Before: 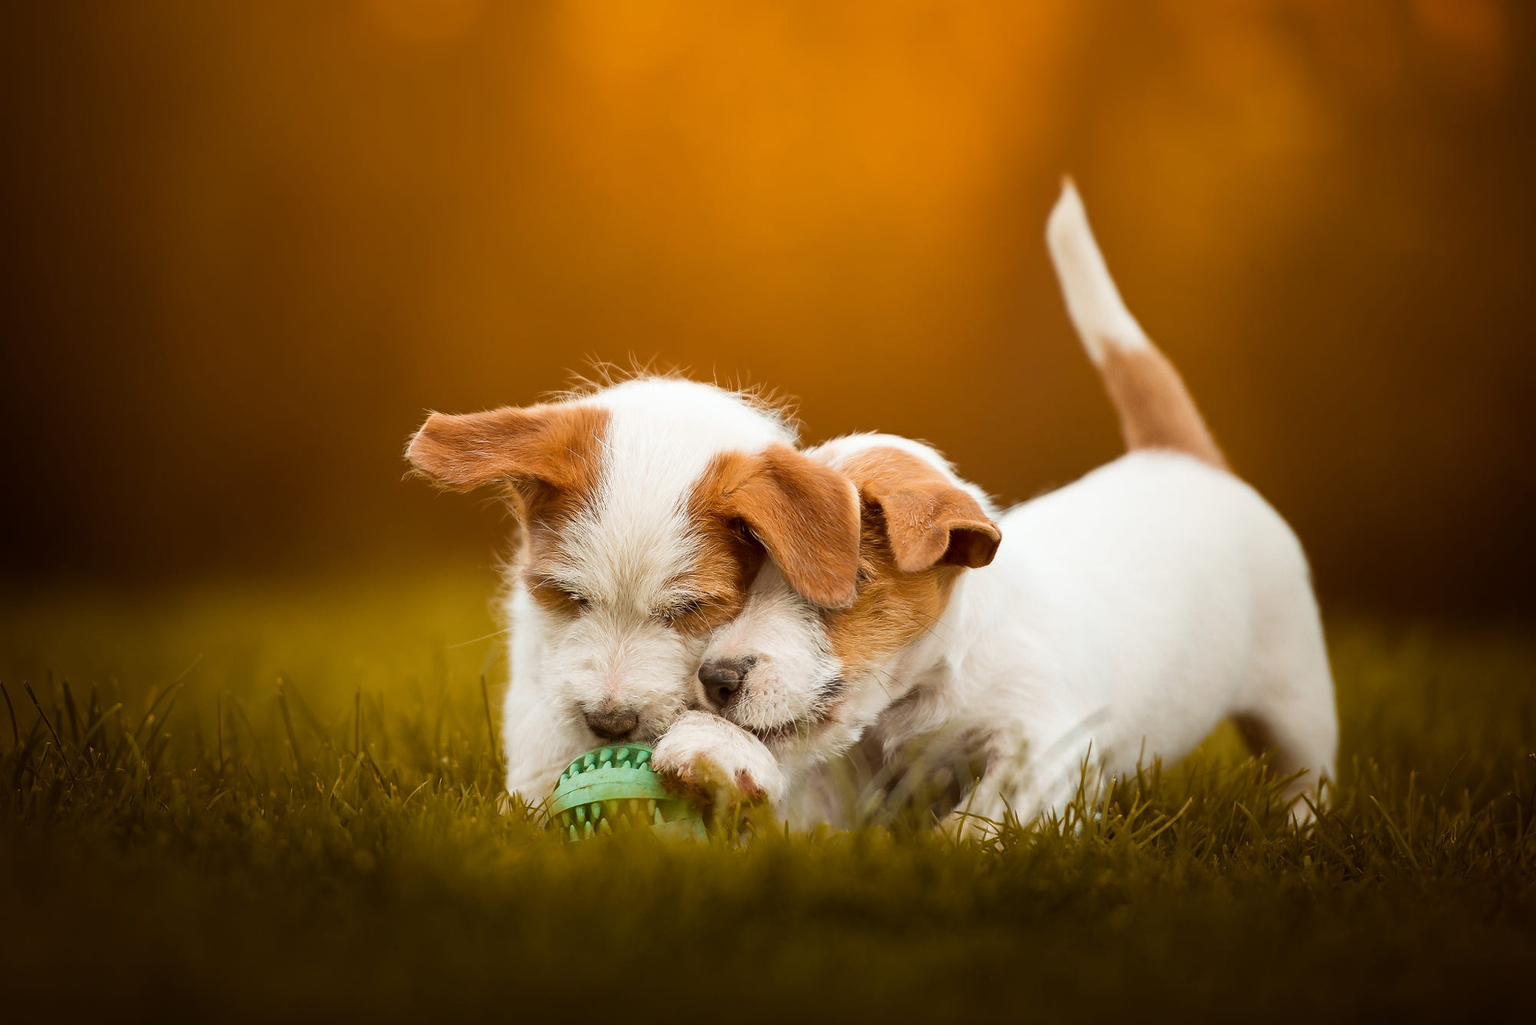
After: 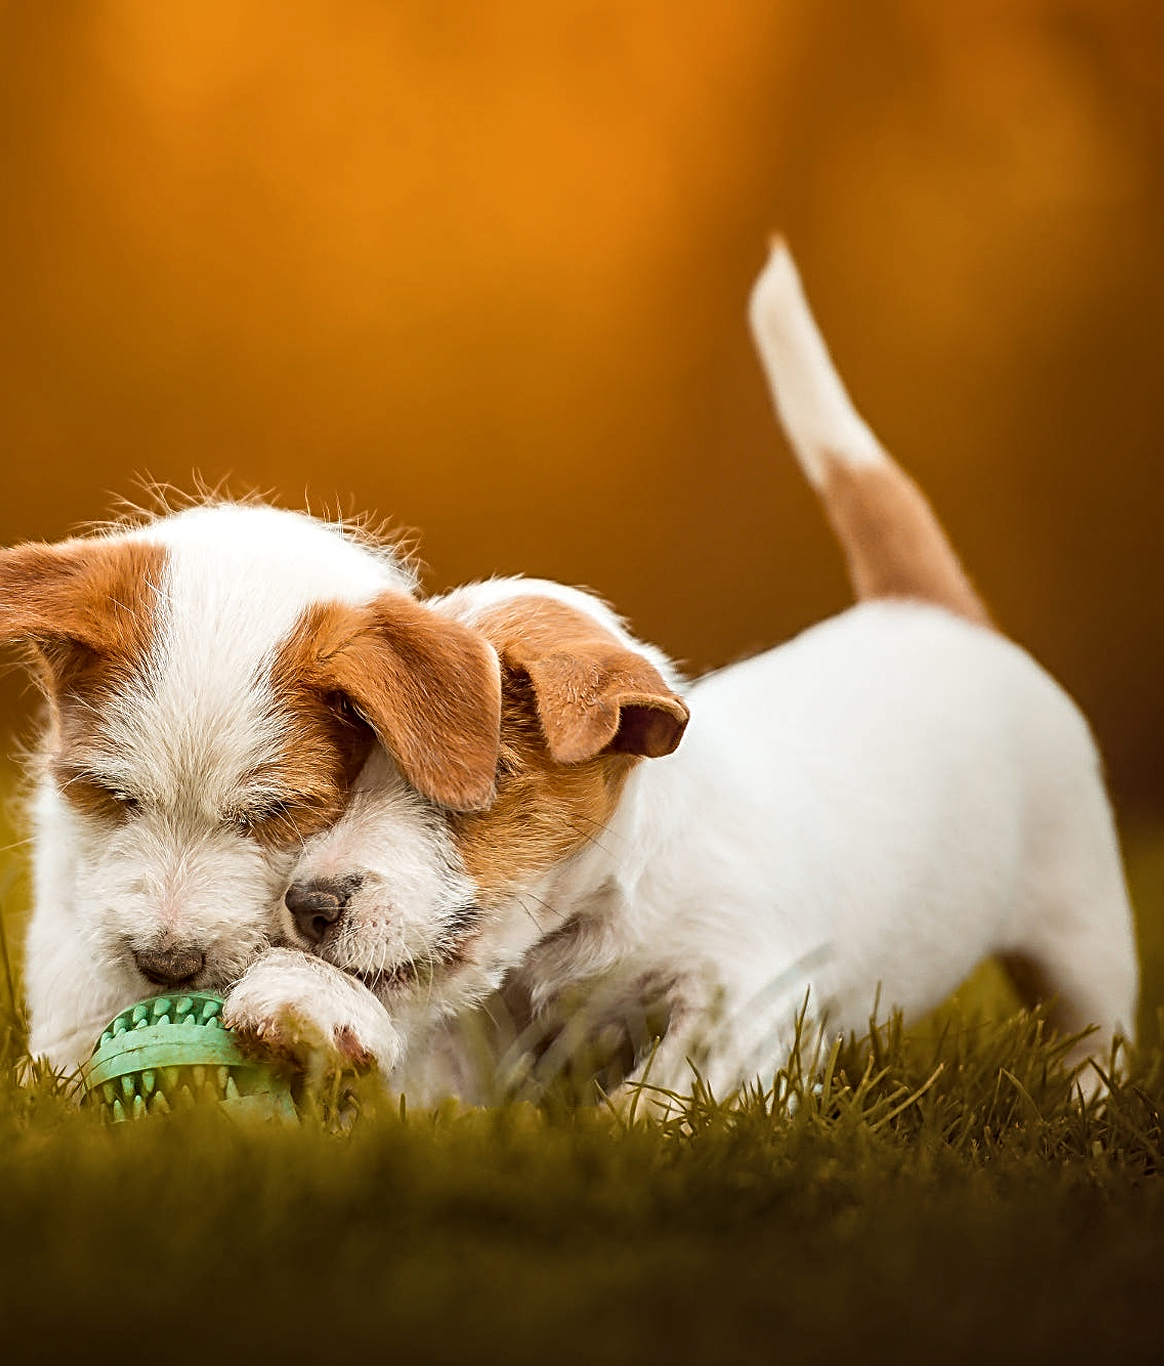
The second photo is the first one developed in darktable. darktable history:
crop: left 31.574%, top 0.02%, right 11.557%
local contrast: on, module defaults
sharpen: radius 2.647, amount 0.667
